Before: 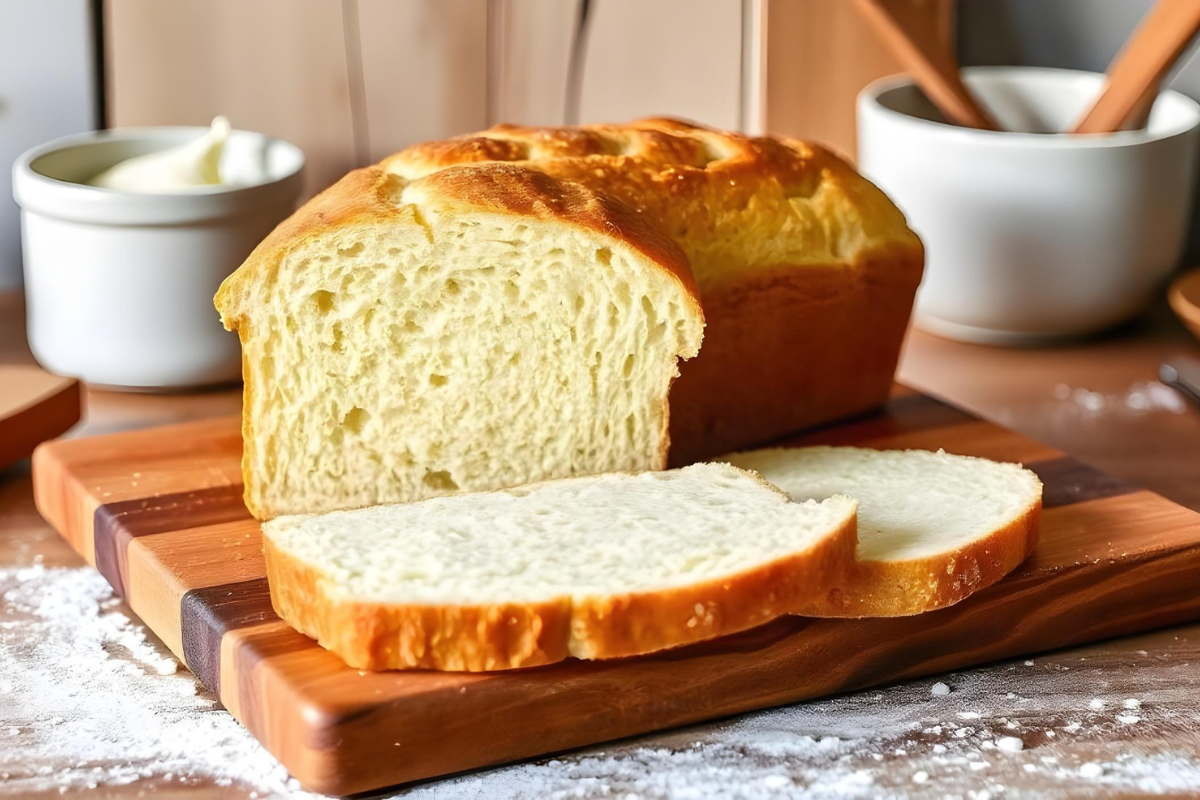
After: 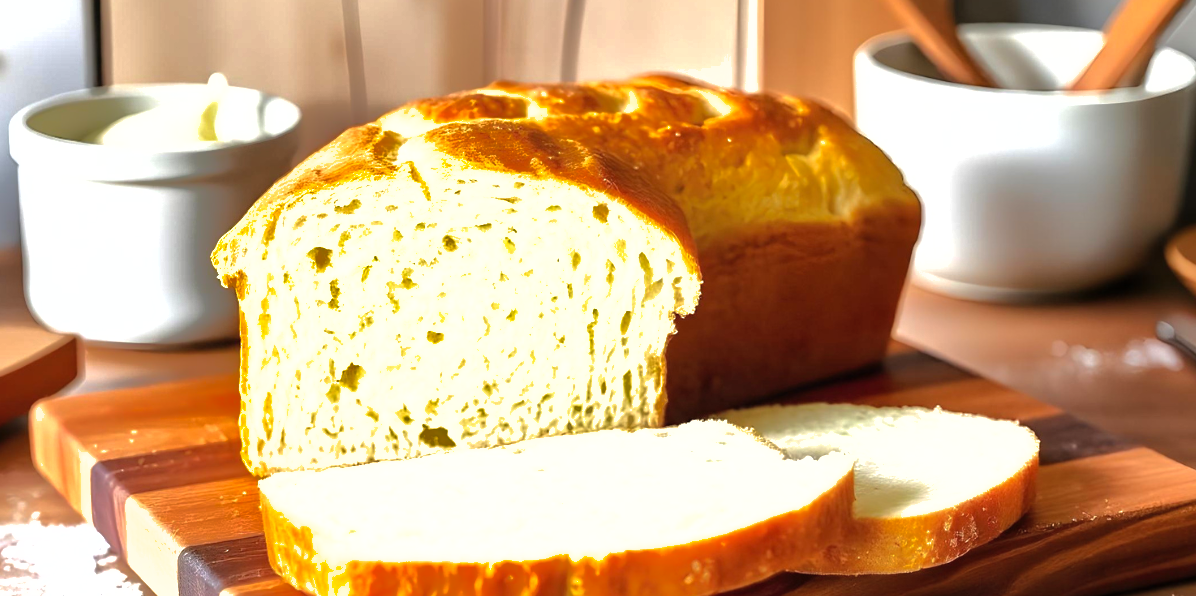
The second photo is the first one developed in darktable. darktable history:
tone equalizer: -8 EV -0.75 EV, -7 EV -0.719 EV, -6 EV -0.633 EV, -5 EV -0.423 EV, -3 EV 0.404 EV, -2 EV 0.6 EV, -1 EV 0.674 EV, +0 EV 0.776 EV, mask exposure compensation -0.504 EV
crop: left 0.316%, top 5.498%, bottom 19.913%
shadows and highlights: shadows 40.05, highlights -59.78
